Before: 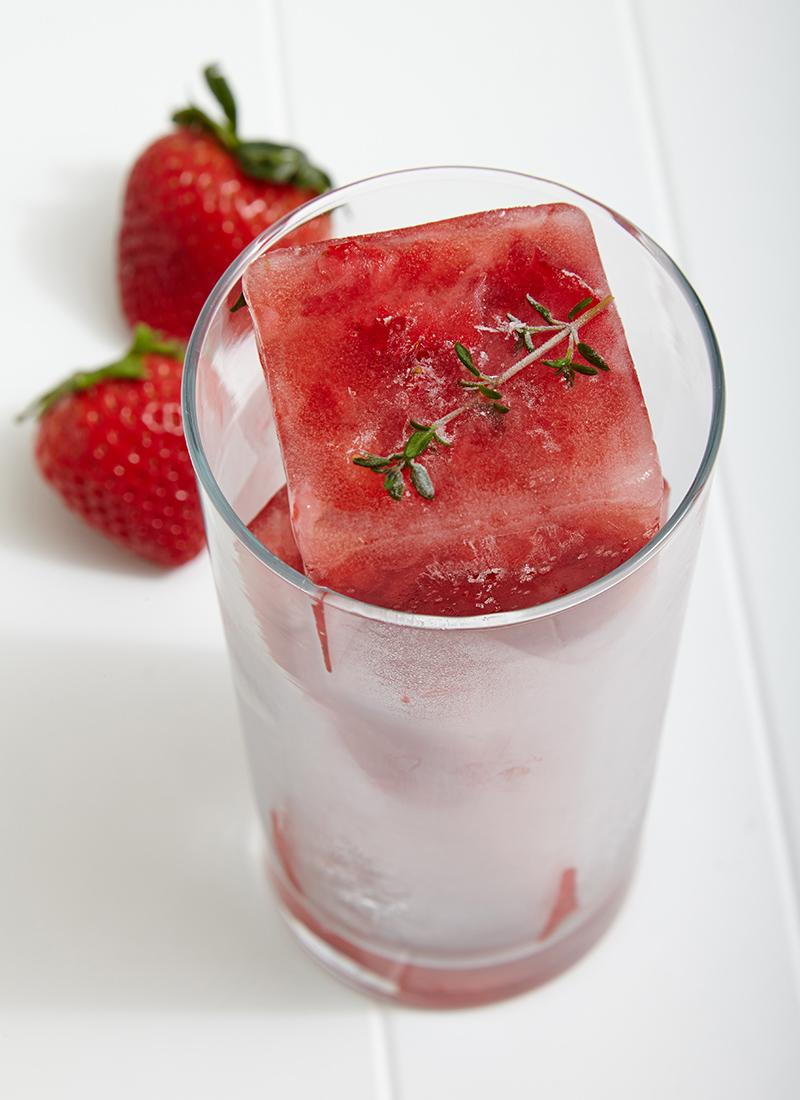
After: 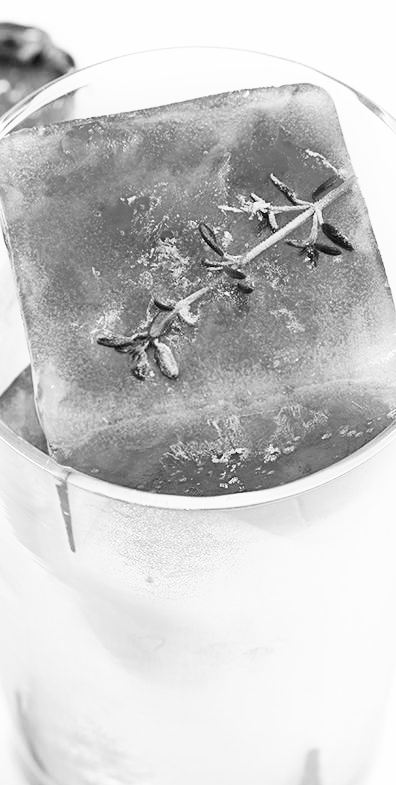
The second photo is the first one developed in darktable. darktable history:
monochrome: on, module defaults
crop: left 32.075%, top 10.976%, right 18.355%, bottom 17.596%
base curve: curves: ch0 [(0, 0) (0.007, 0.004) (0.027, 0.03) (0.046, 0.07) (0.207, 0.54) (0.442, 0.872) (0.673, 0.972) (1, 1)], preserve colors none
